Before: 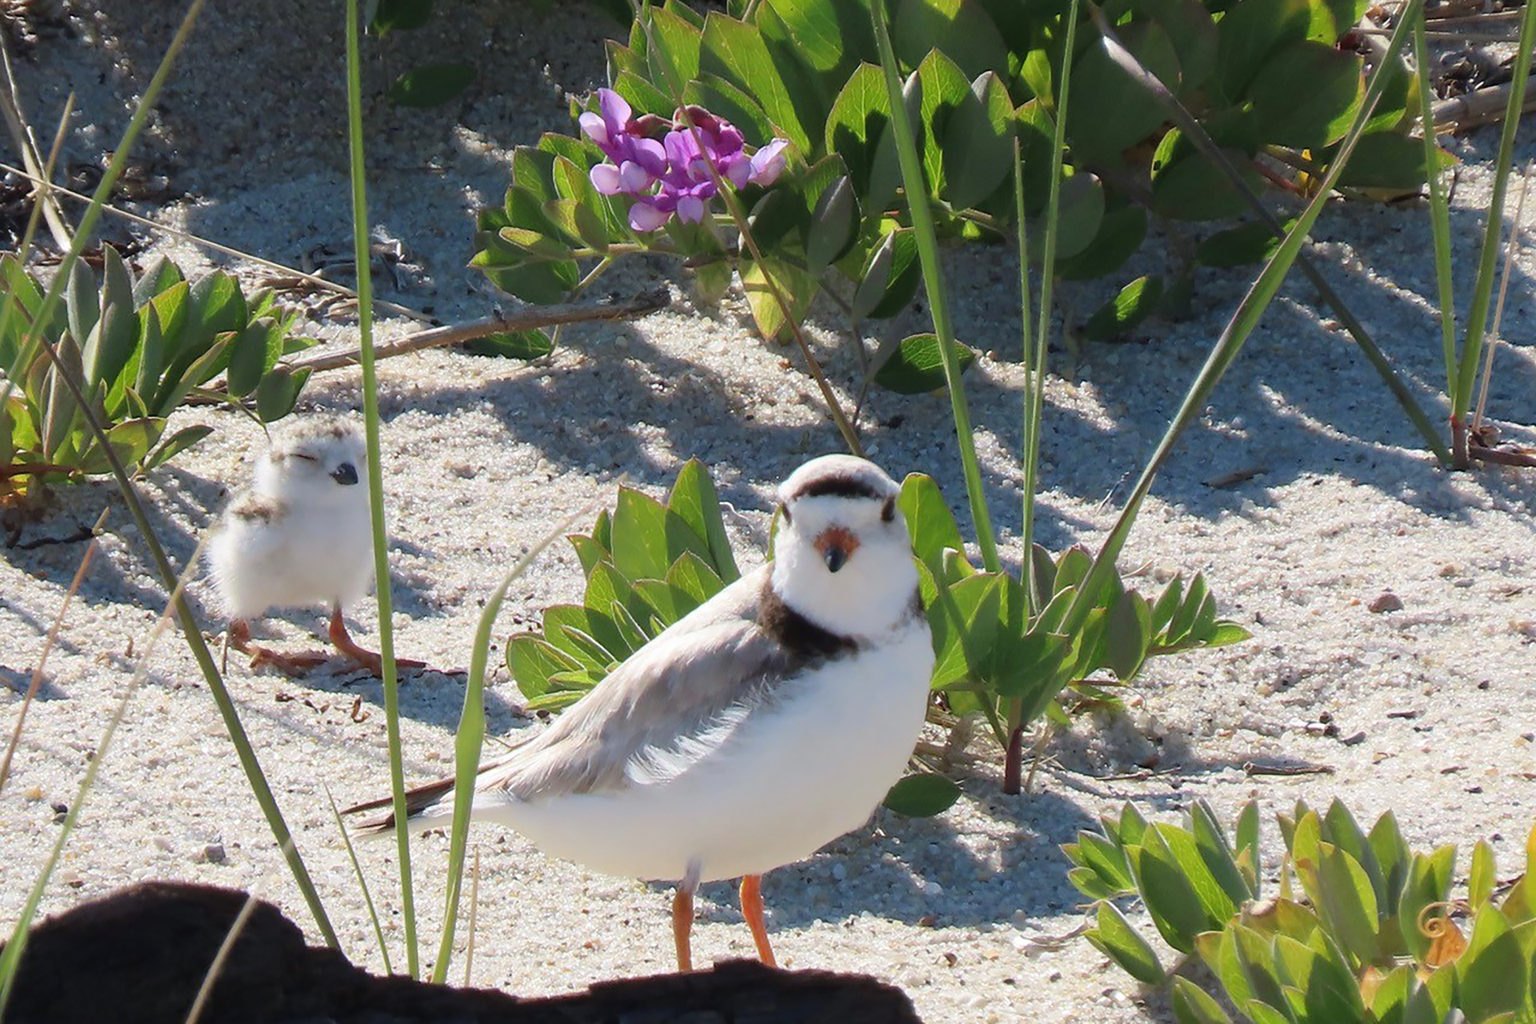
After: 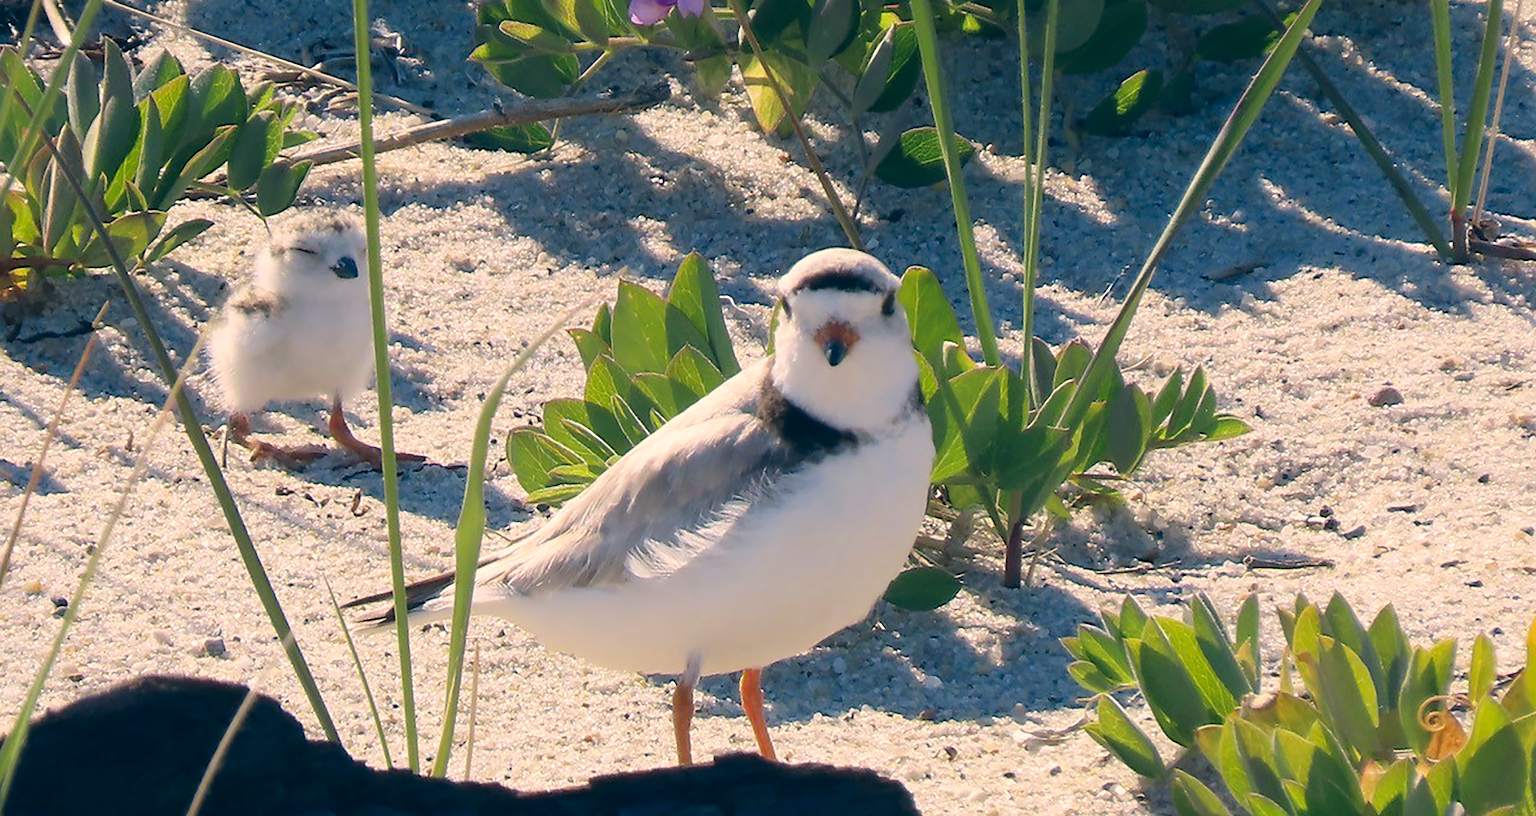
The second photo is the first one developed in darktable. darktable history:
crop and rotate: top 20.167%
sharpen: radius 1.479, amount 0.394, threshold 1.439
color correction: highlights a* 10.3, highlights b* 14.54, shadows a* -10.33, shadows b* -15.12
